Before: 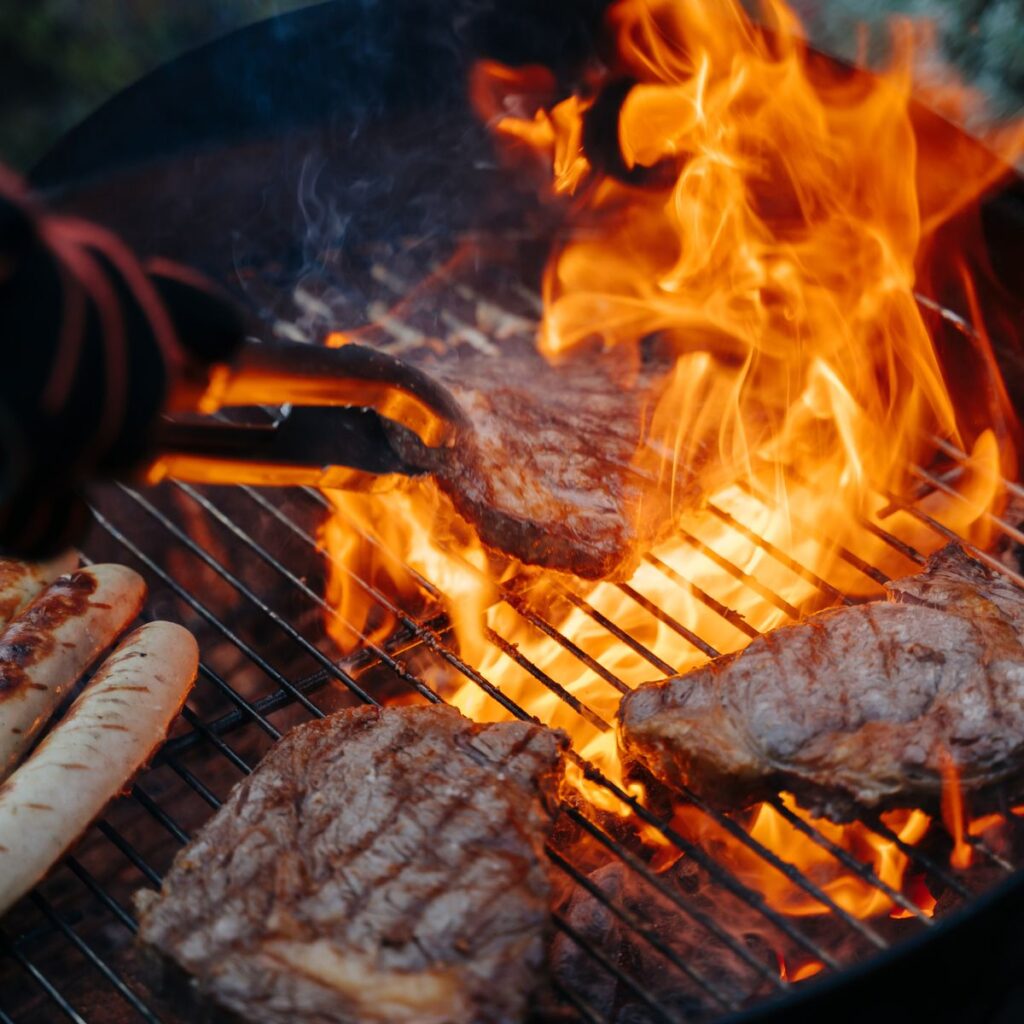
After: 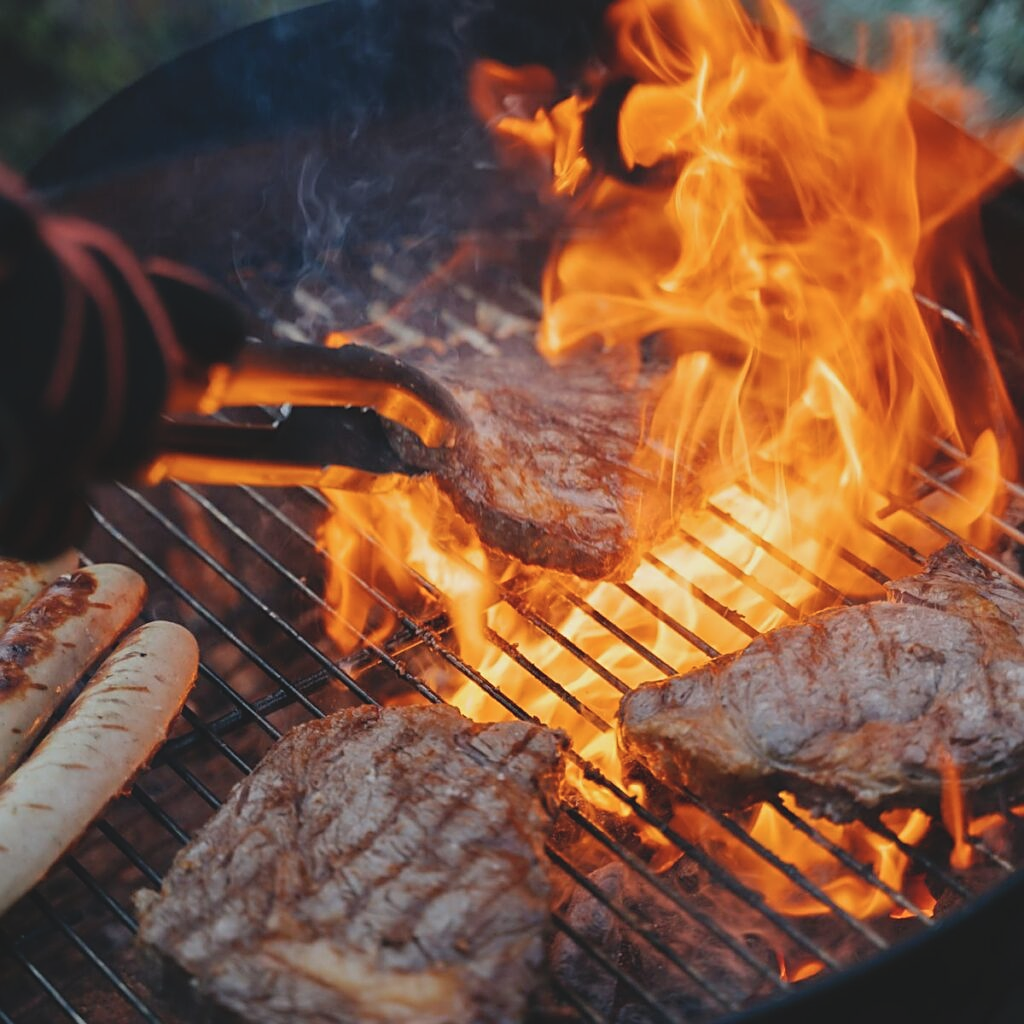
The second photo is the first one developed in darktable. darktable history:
contrast brightness saturation: contrast -0.15, brightness 0.05, saturation -0.12
sharpen: on, module defaults
